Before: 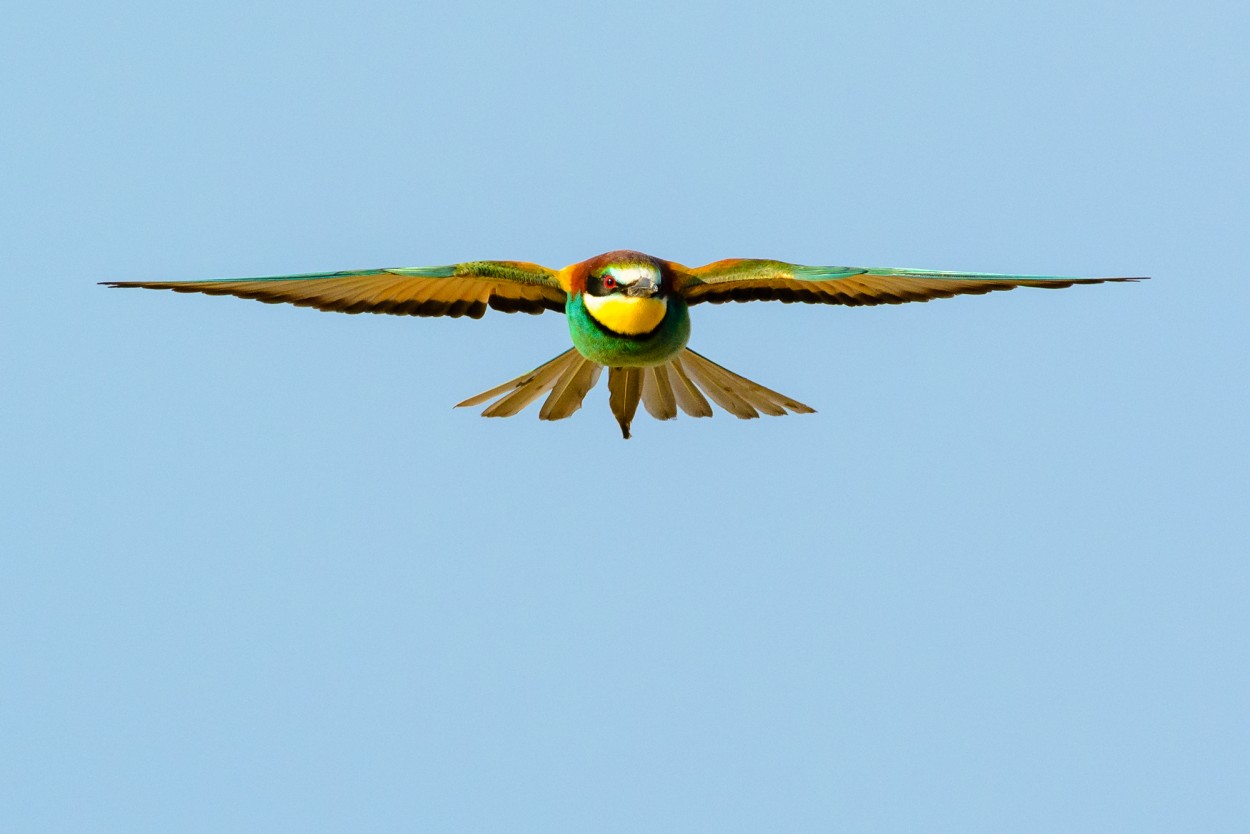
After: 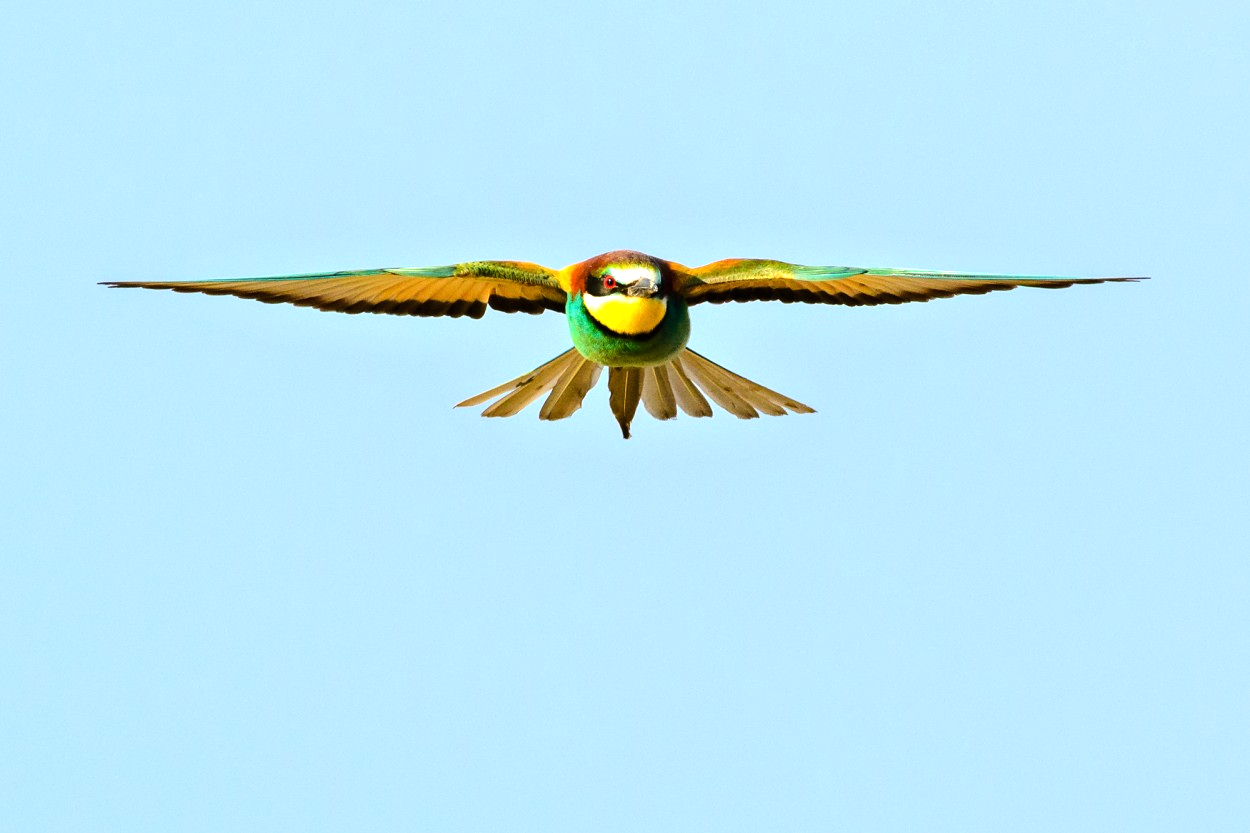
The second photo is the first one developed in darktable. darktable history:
crop: bottom 0.071%
tone equalizer: -8 EV 0.001 EV, -7 EV -0.002 EV, -6 EV 0.002 EV, -5 EV -0.03 EV, -4 EV -0.116 EV, -3 EV -0.169 EV, -2 EV 0.24 EV, -1 EV 0.702 EV, +0 EV 0.493 EV
